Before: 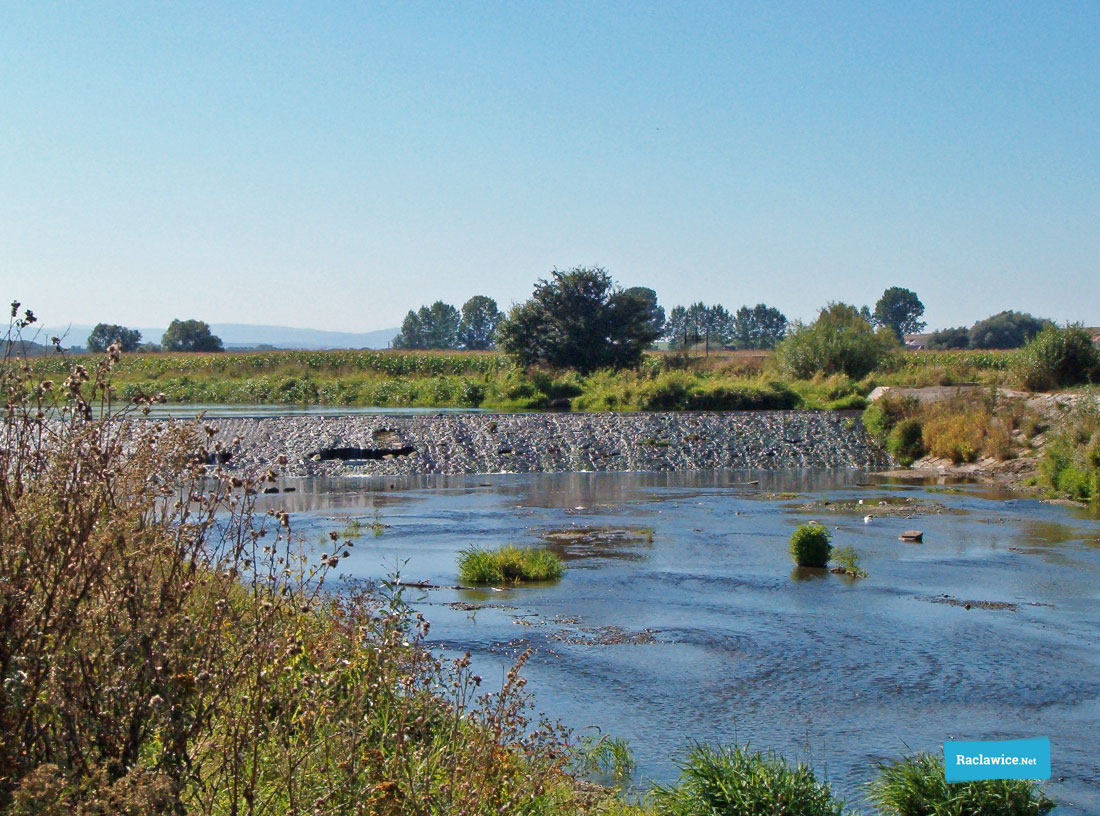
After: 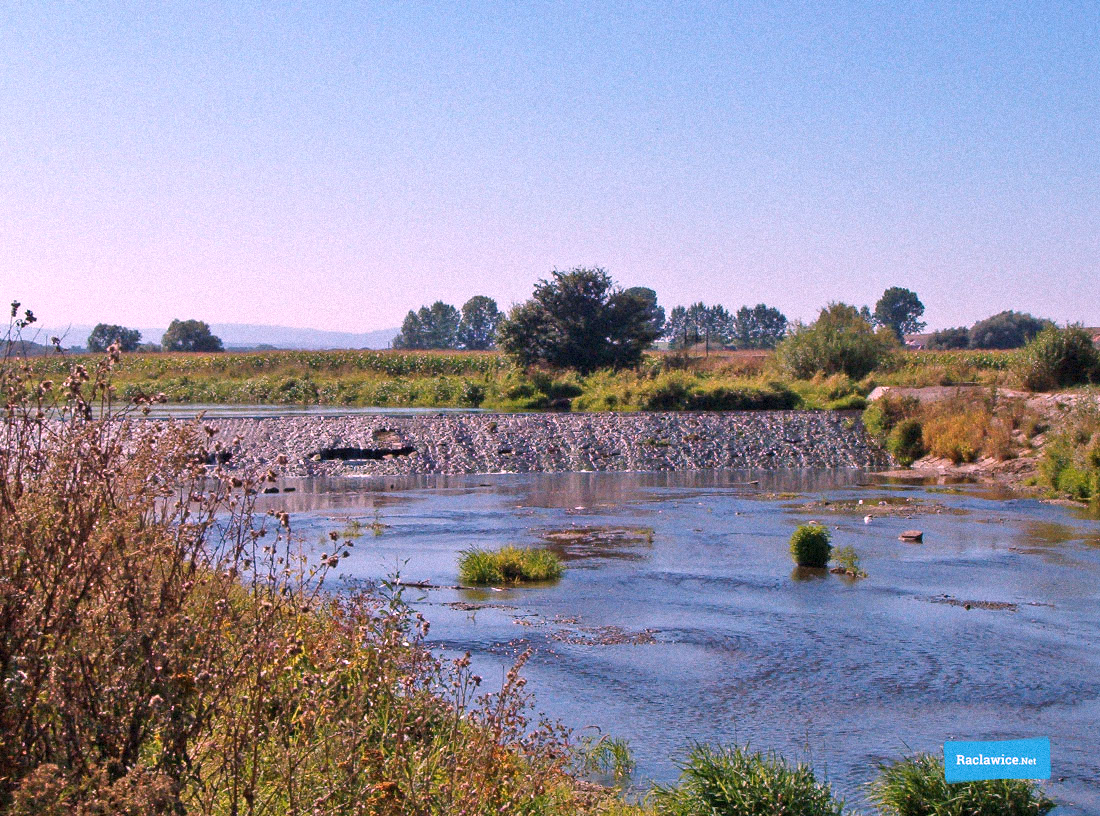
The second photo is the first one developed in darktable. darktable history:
white balance: red 1.188, blue 1.11
grain: mid-tones bias 0%
